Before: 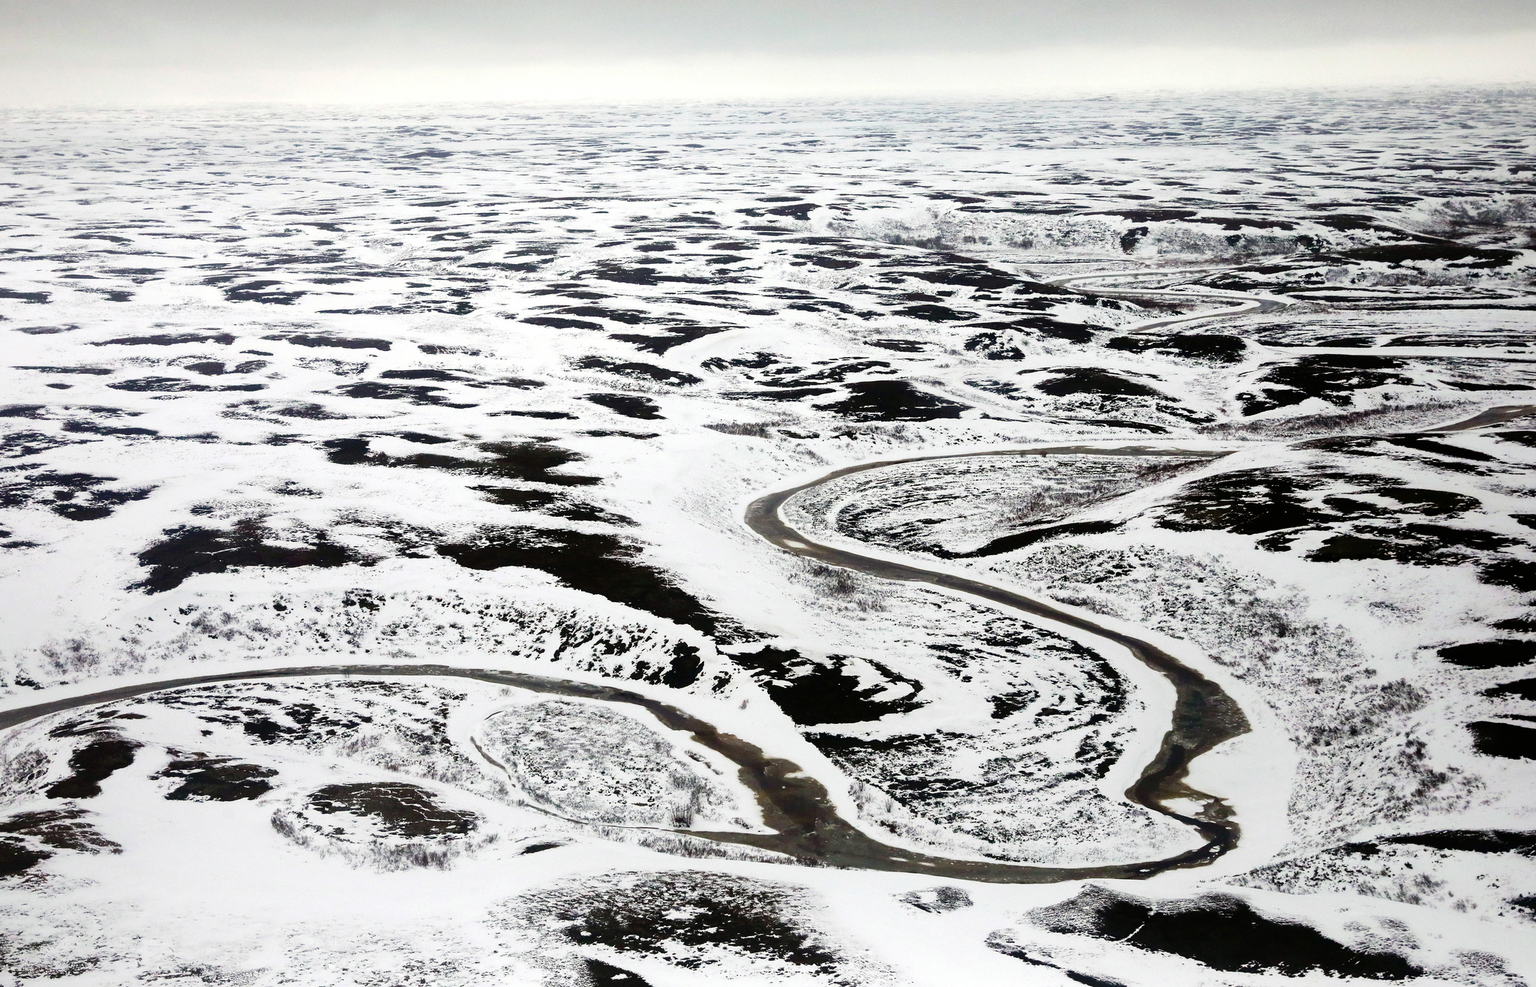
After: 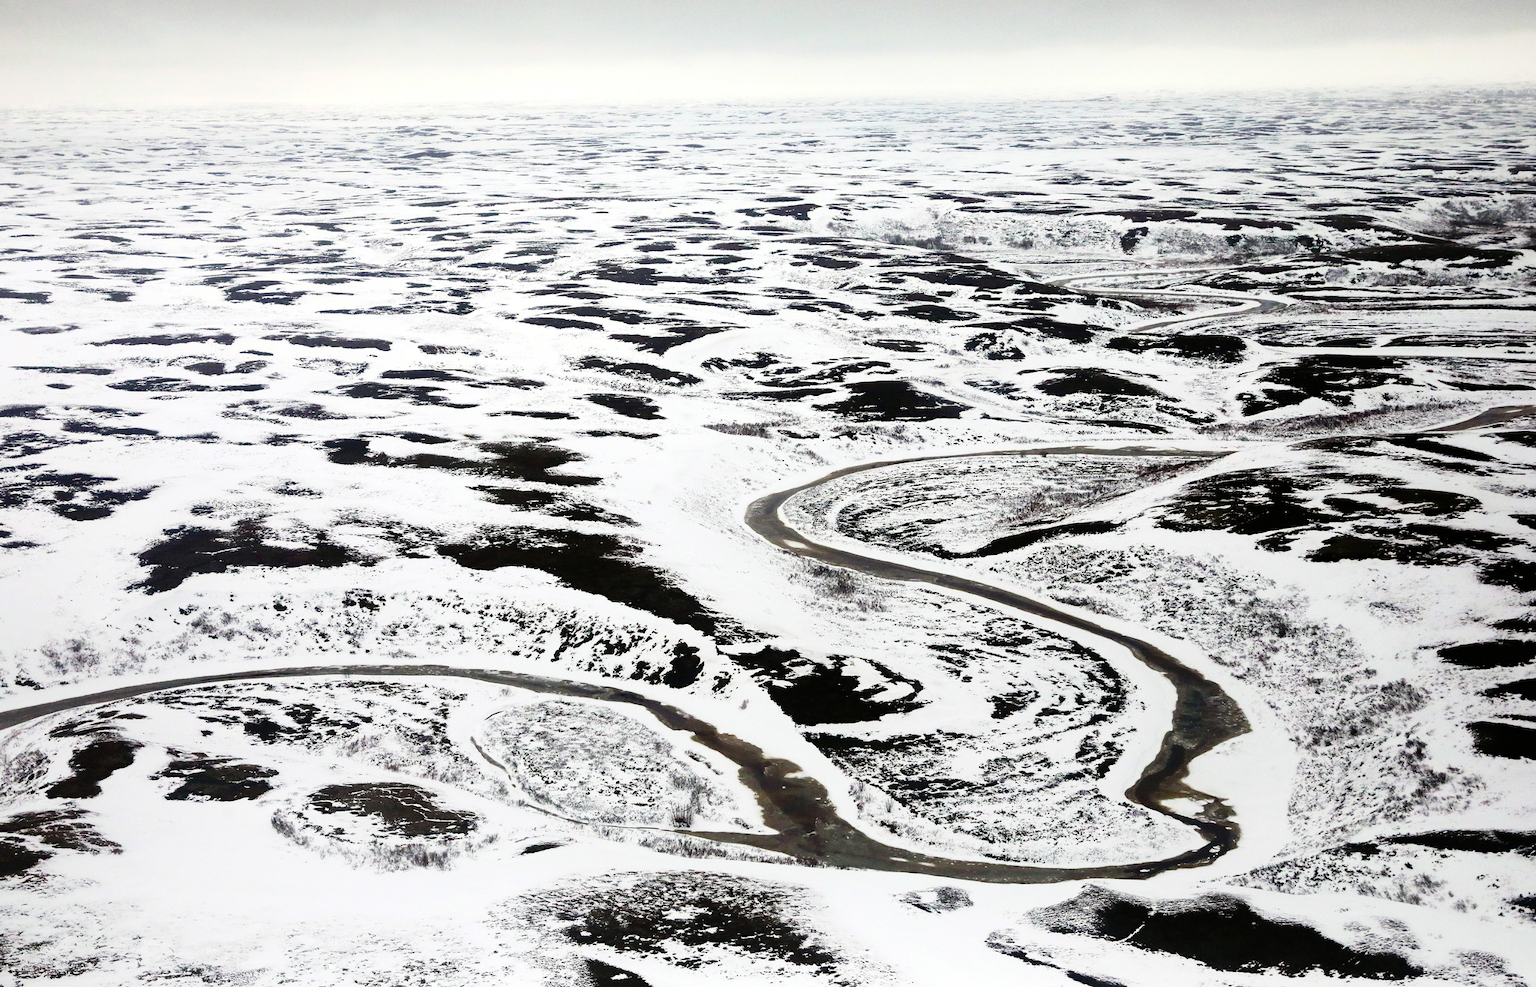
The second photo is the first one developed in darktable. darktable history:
tone curve: curves: ch0 [(0, 0) (0.003, 0.003) (0.011, 0.012) (0.025, 0.026) (0.044, 0.047) (0.069, 0.073) (0.1, 0.105) (0.136, 0.143) (0.177, 0.187) (0.224, 0.237) (0.277, 0.293) (0.335, 0.354) (0.399, 0.422) (0.468, 0.495) (0.543, 0.574) (0.623, 0.659) (0.709, 0.749) (0.801, 0.846) (0.898, 0.932) (1, 1)], color space Lab, independent channels
